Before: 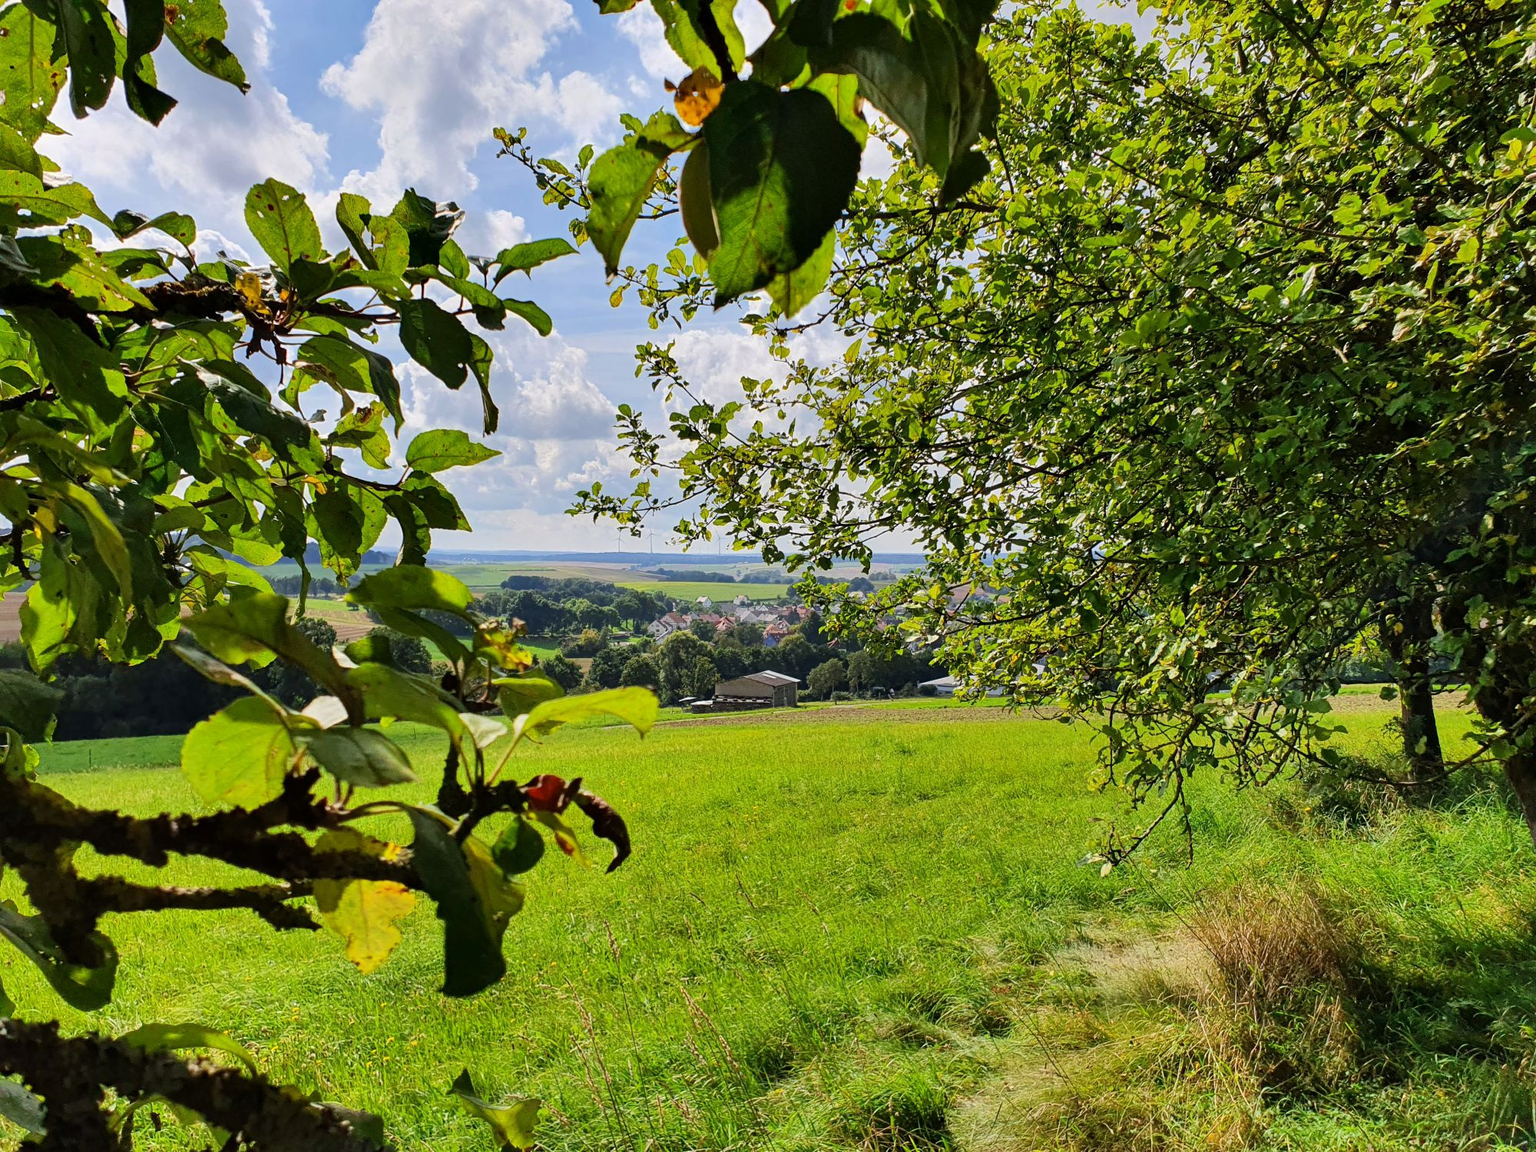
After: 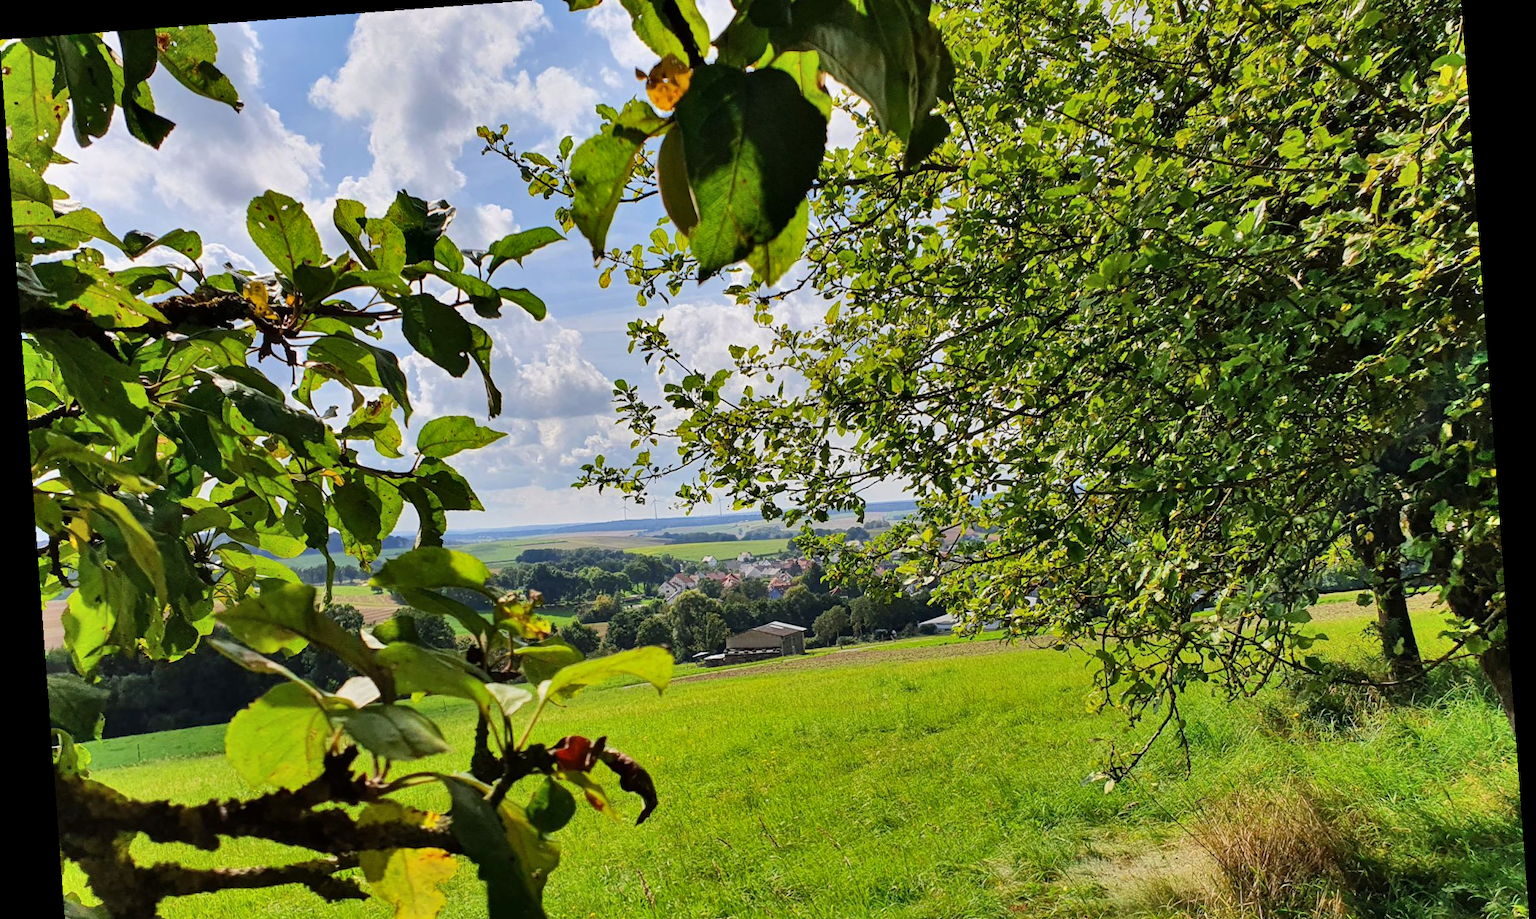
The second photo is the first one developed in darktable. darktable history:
rotate and perspective: rotation -4.25°, automatic cropping off
crop: top 5.667%, bottom 17.637%
shadows and highlights: soften with gaussian
